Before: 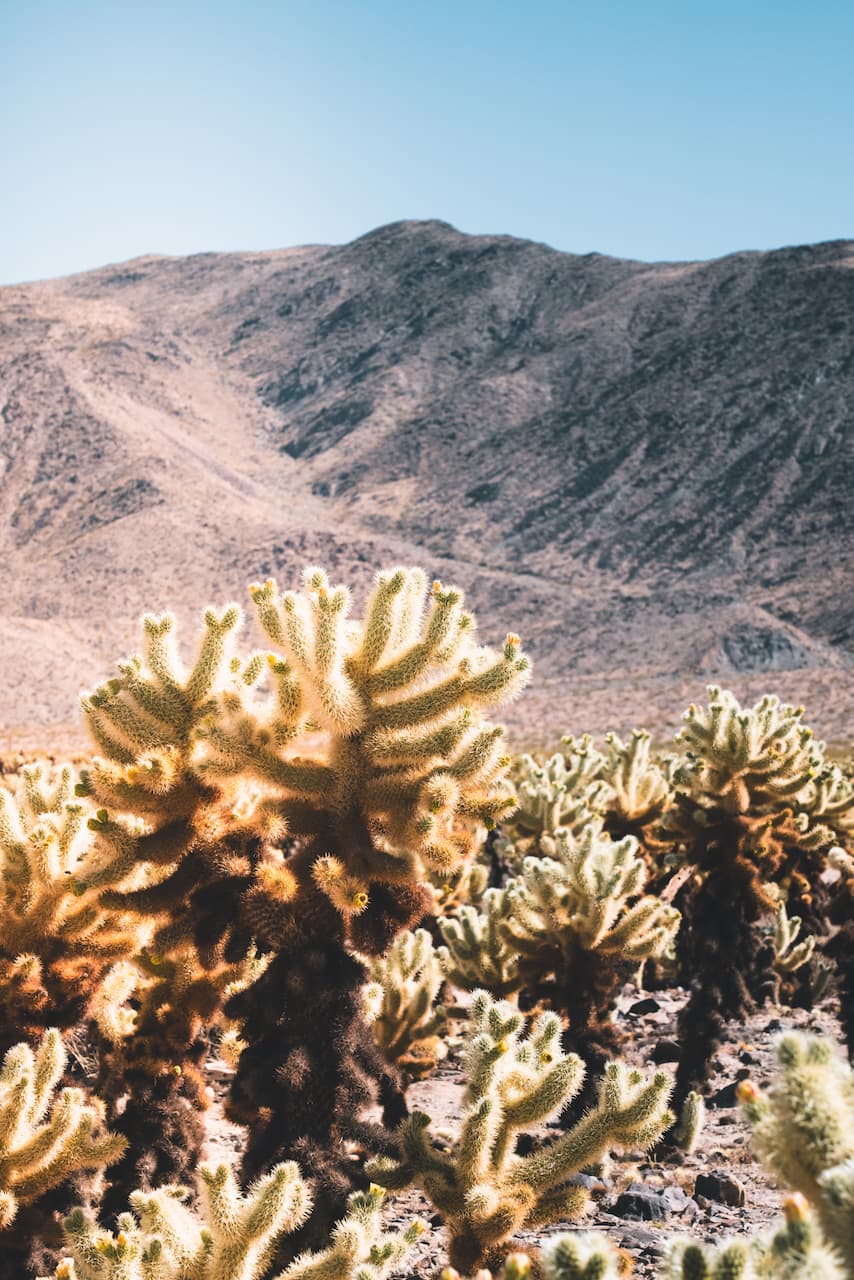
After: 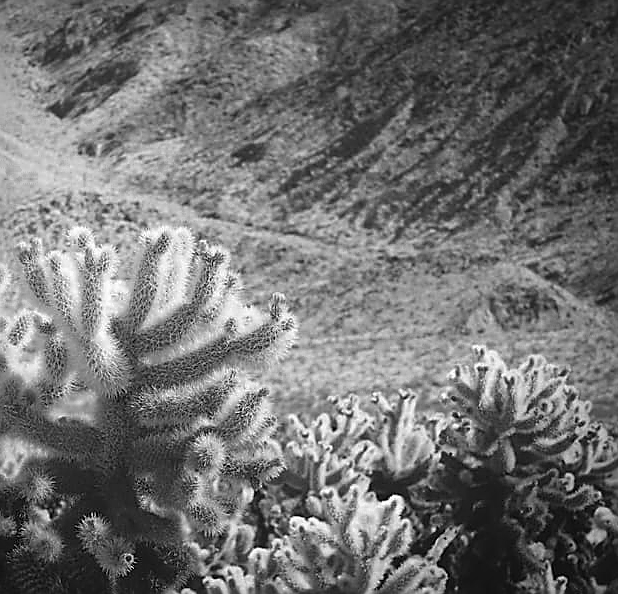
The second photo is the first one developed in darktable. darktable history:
color zones: curves: ch0 [(0.002, 0.589) (0.107, 0.484) (0.146, 0.249) (0.217, 0.352) (0.309, 0.525) (0.39, 0.404) (0.455, 0.169) (0.597, 0.055) (0.724, 0.212) (0.775, 0.691) (0.869, 0.571) (1, 0.587)]; ch1 [(0, 0) (0.143, 0) (0.286, 0) (0.429, 0) (0.571, 0) (0.714, 0) (0.857, 0)]
crop and rotate: left 27.554%, top 26.639%, bottom 26.877%
vignetting: fall-off start 72.95%, center (-0.147, 0.019)
sharpen: radius 1.367, amount 1.261, threshold 0.648
